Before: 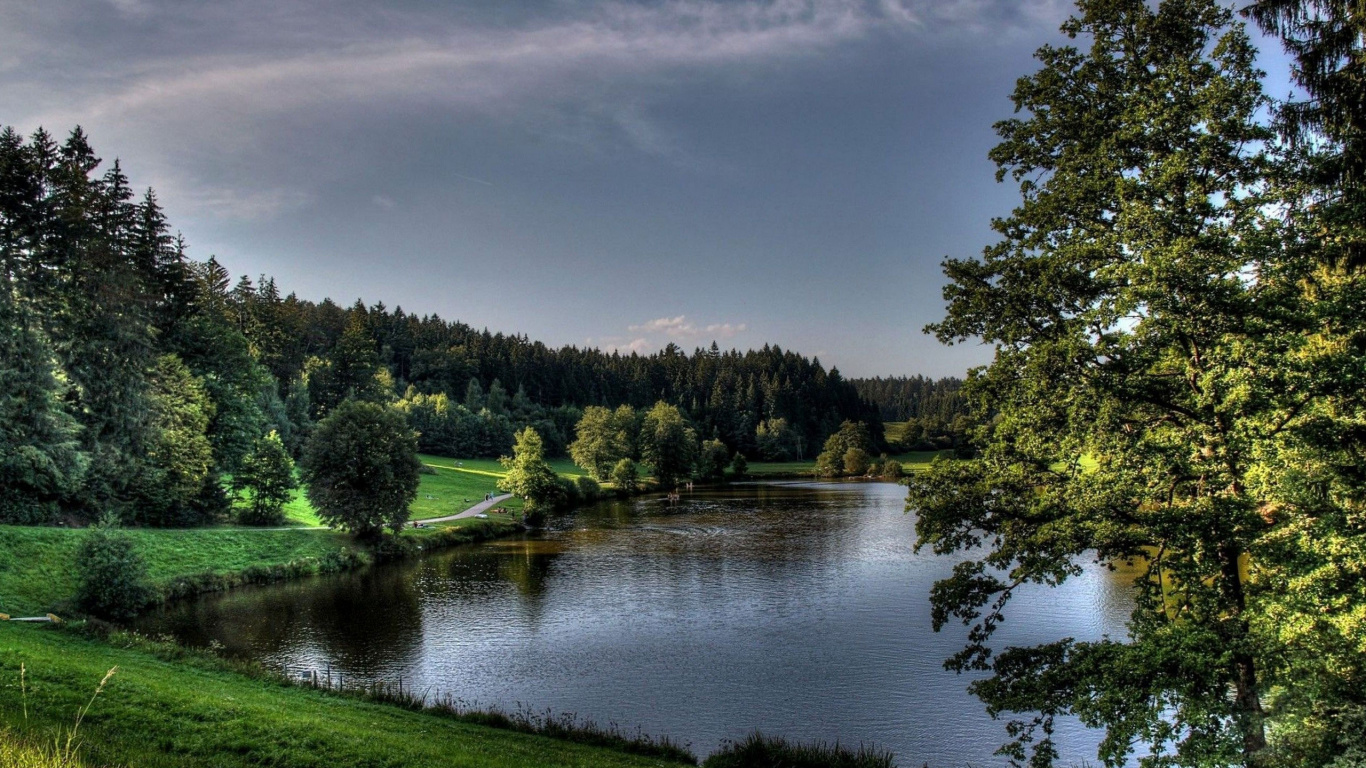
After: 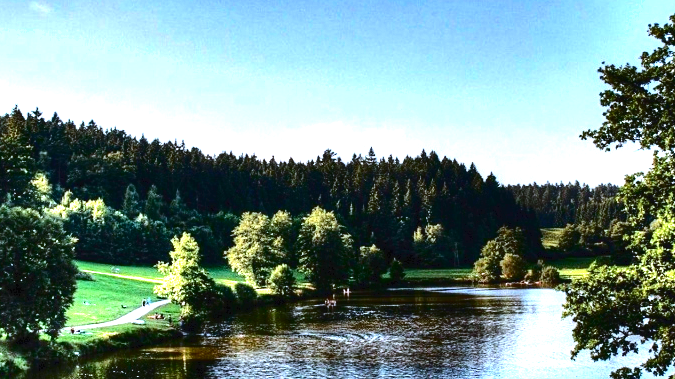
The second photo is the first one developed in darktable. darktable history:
tone curve: curves: ch0 [(0, 0) (0.003, 0.031) (0.011, 0.033) (0.025, 0.038) (0.044, 0.049) (0.069, 0.059) (0.1, 0.071) (0.136, 0.093) (0.177, 0.142) (0.224, 0.204) (0.277, 0.292) (0.335, 0.387) (0.399, 0.484) (0.468, 0.567) (0.543, 0.643) (0.623, 0.712) (0.709, 0.776) (0.801, 0.837) (0.898, 0.903) (1, 1)], color space Lab, independent channels, preserve colors none
crop: left 25.142%, top 25.296%, right 25.424%, bottom 25.234%
exposure: black level correction 0, exposure 1.2 EV, compensate exposure bias true, compensate highlight preservation false
contrast brightness saturation: brightness -0.198, saturation 0.083
shadows and highlights: shadows 52.66, soften with gaussian
color correction: highlights a* -2.08, highlights b* -18.28
levels: levels [0, 0.394, 0.787]
